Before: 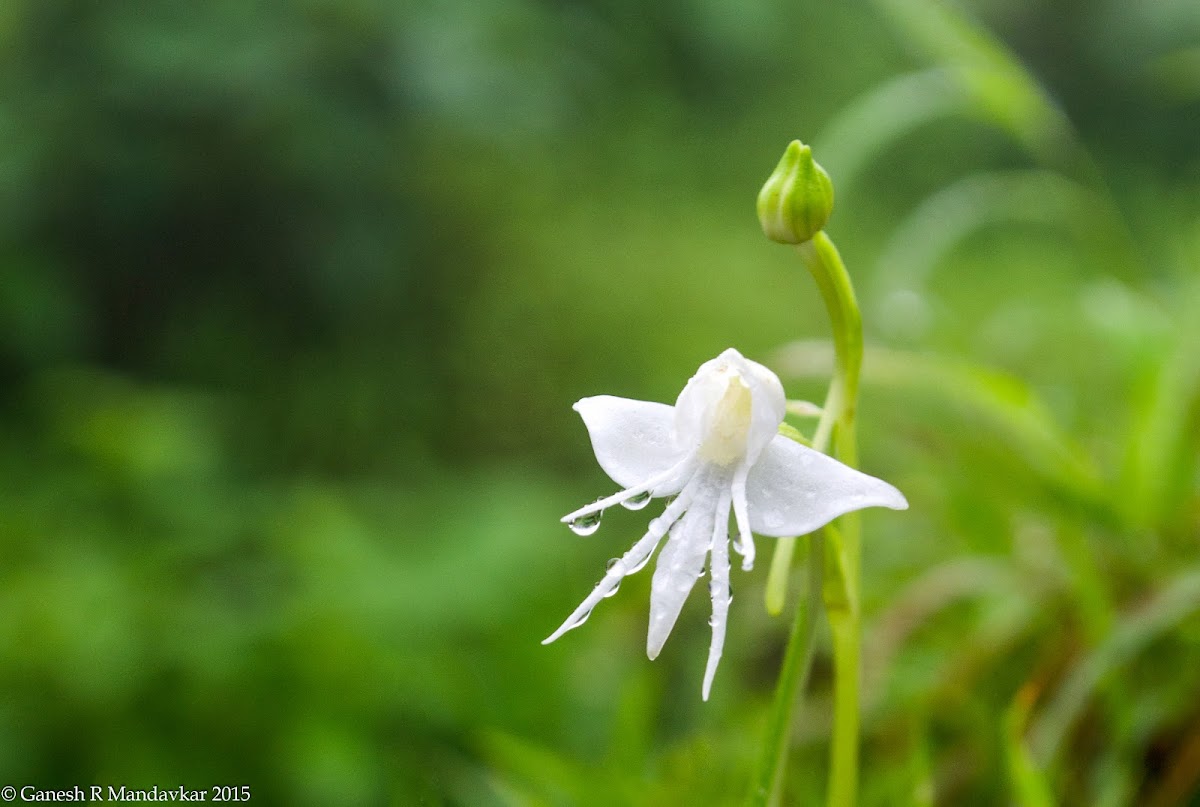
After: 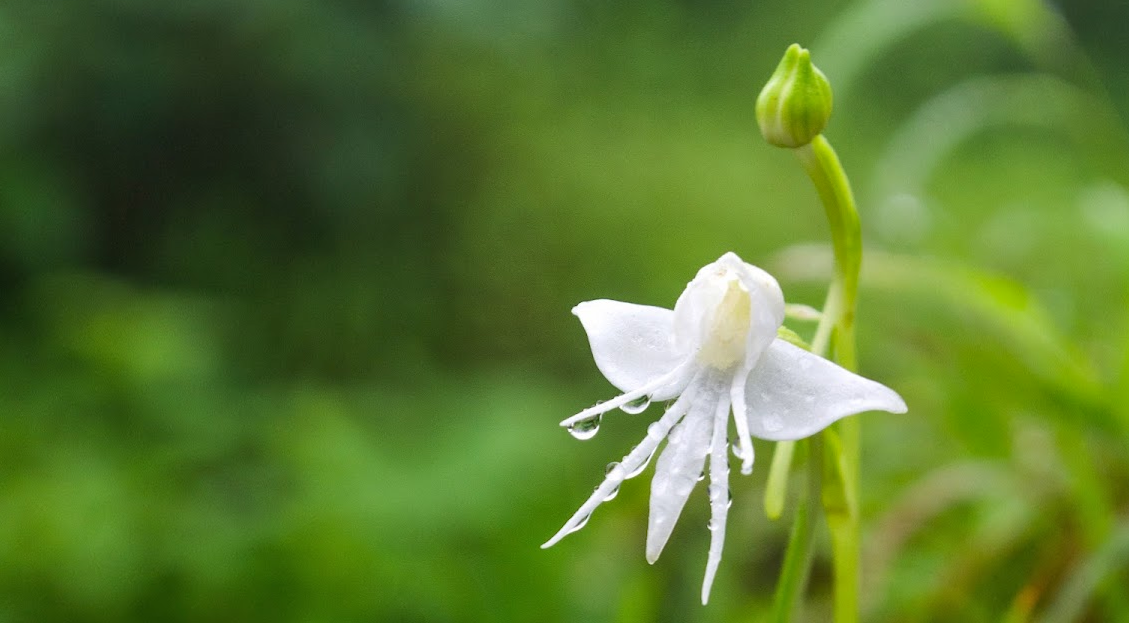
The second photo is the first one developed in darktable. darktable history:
shadows and highlights: shadows 21.01, highlights -37.38, soften with gaussian
crop and rotate: angle 0.066°, top 11.927%, right 5.727%, bottom 10.617%
